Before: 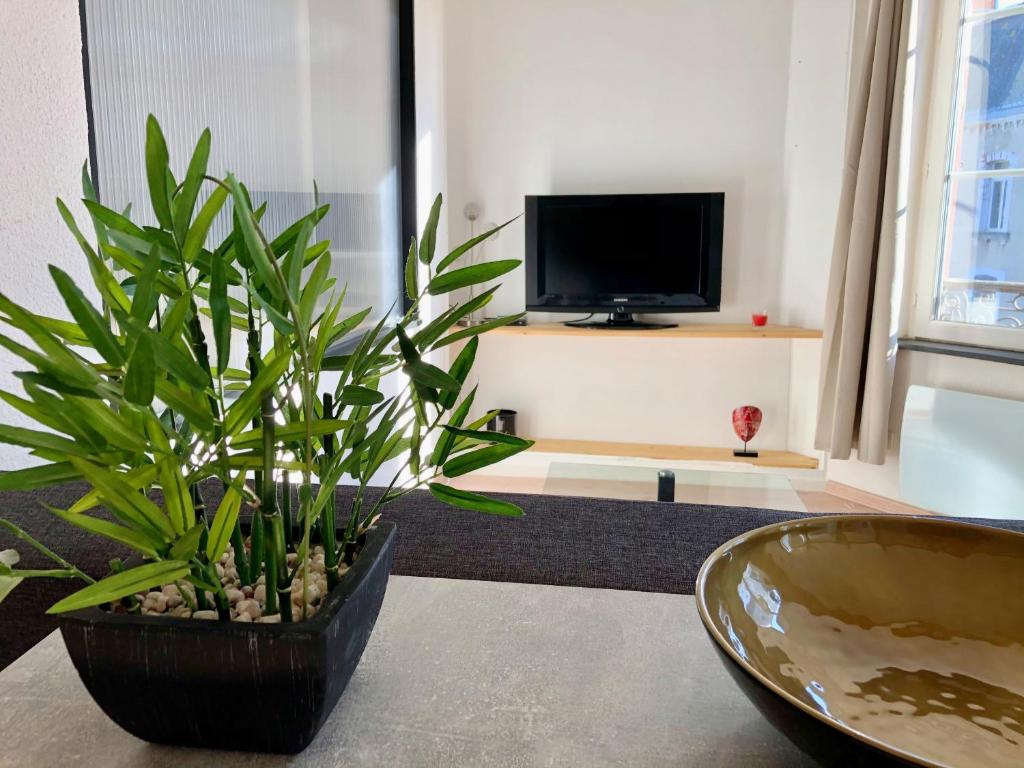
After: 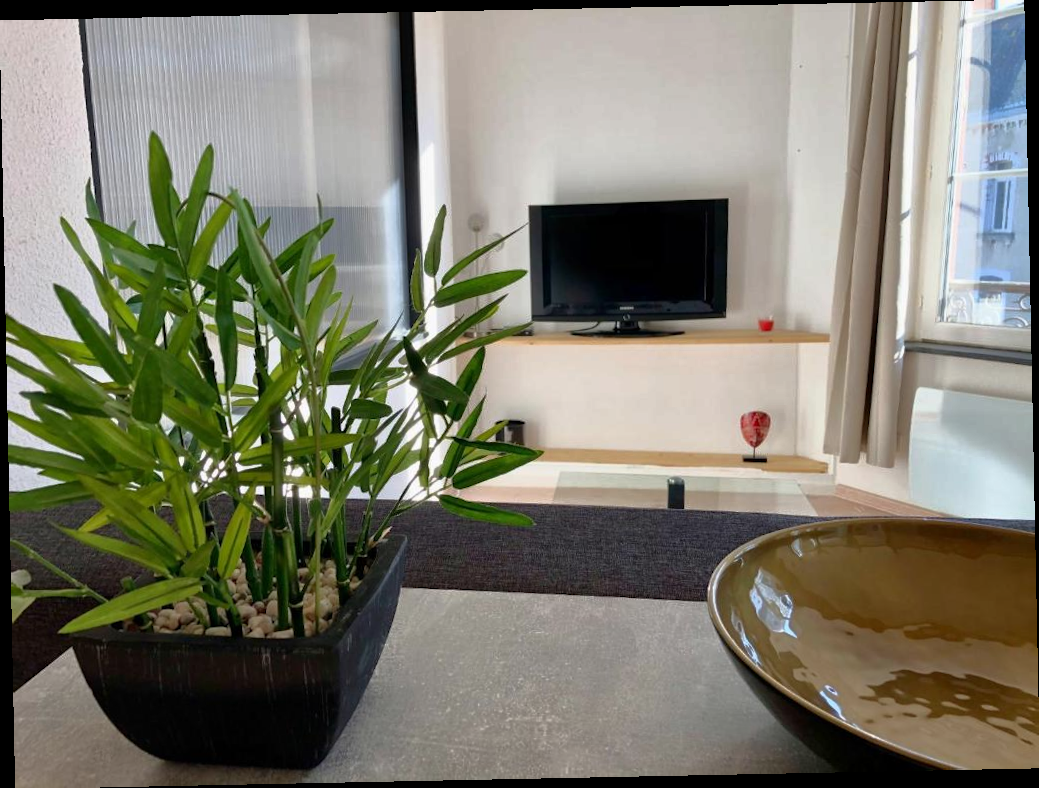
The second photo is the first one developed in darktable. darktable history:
tone curve: curves: ch0 [(0, 0) (0.48, 0.431) (0.7, 0.609) (0.864, 0.854) (1, 1)]
rotate and perspective: rotation -1.17°, automatic cropping off
